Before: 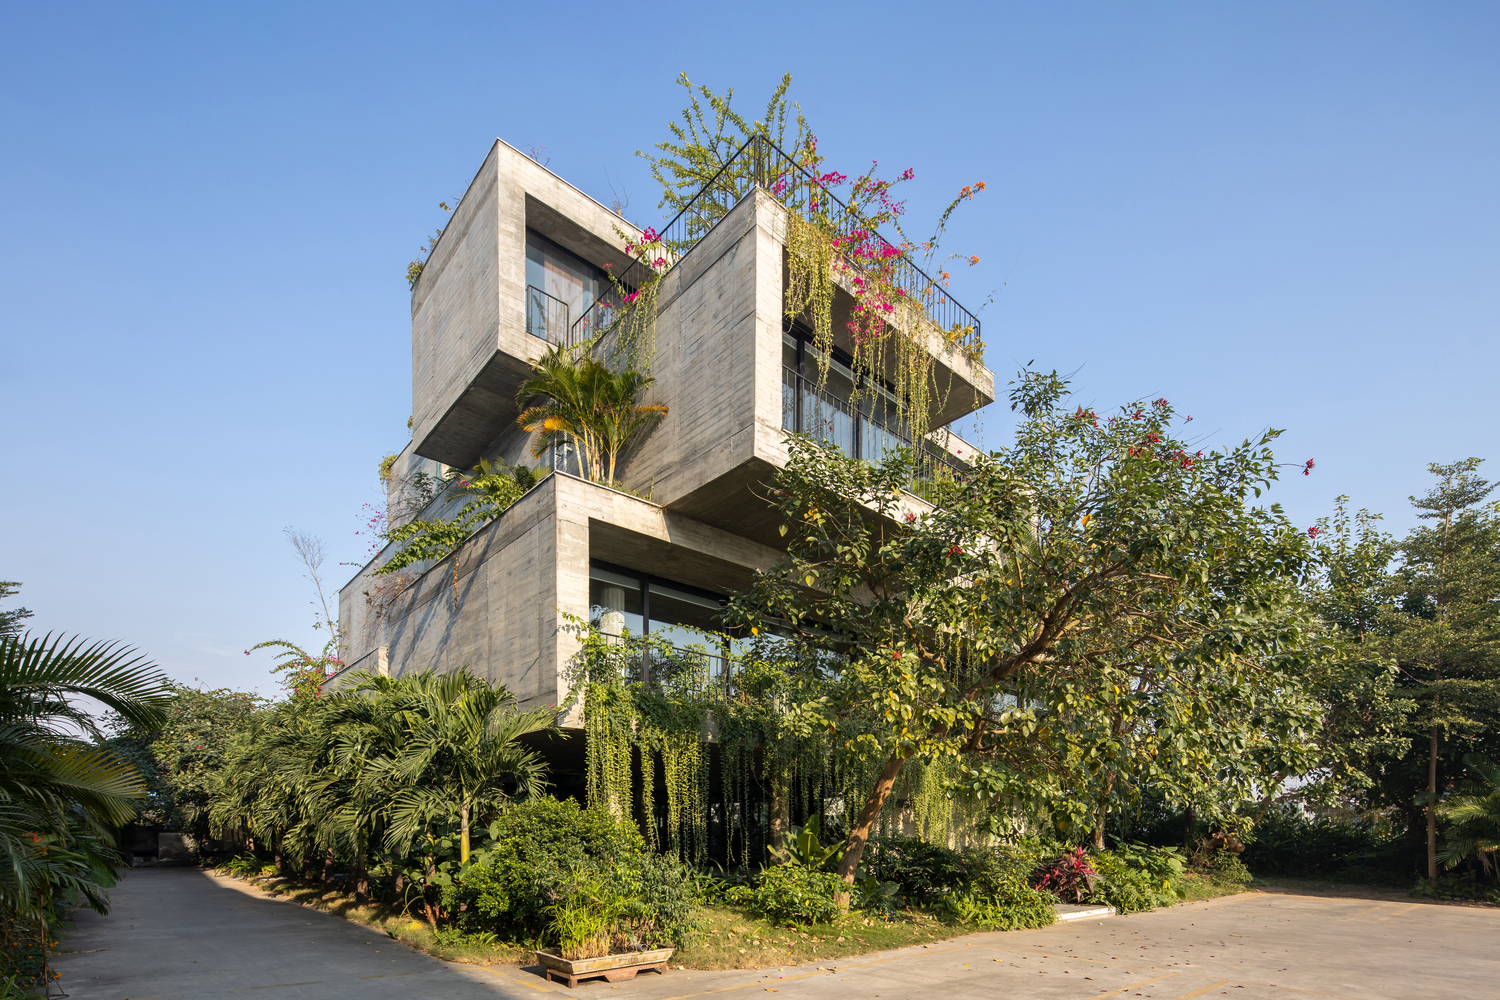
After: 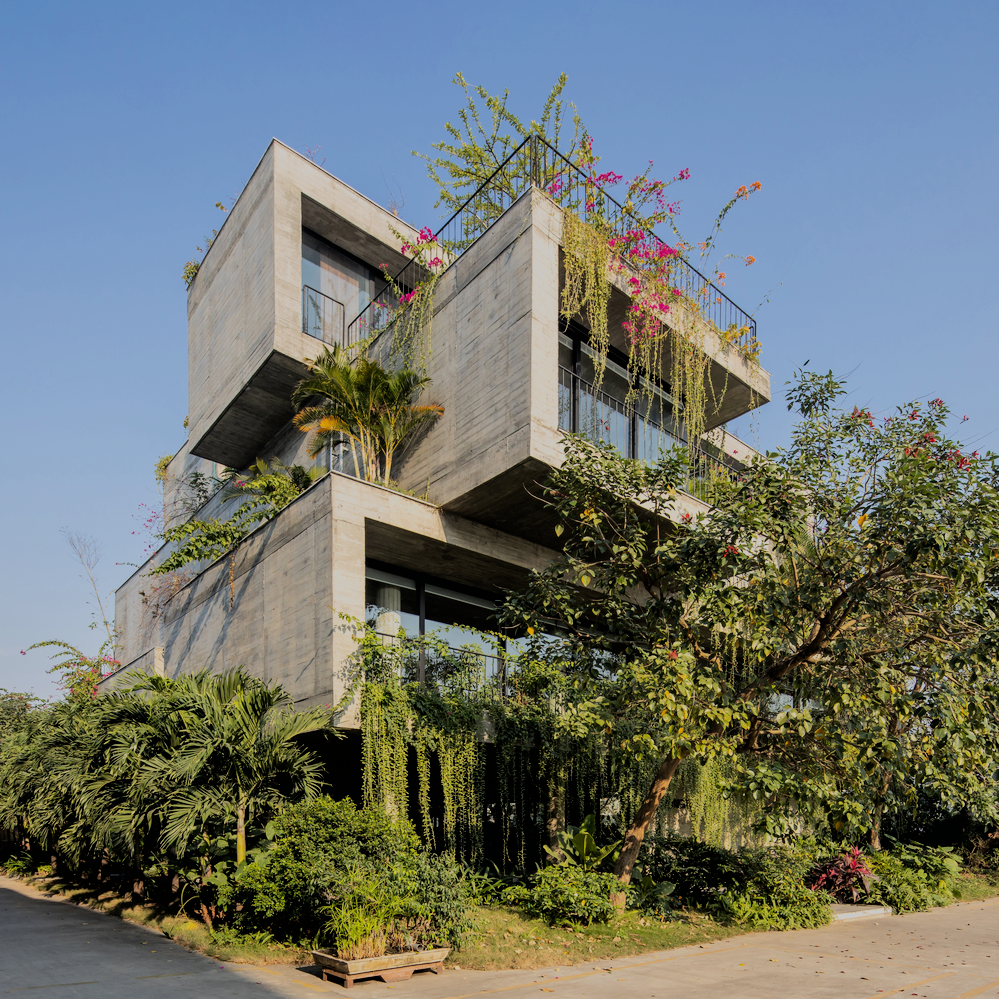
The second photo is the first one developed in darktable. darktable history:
filmic rgb: black relative exposure -6.15 EV, white relative exposure 6.96 EV, hardness 2.23, color science v6 (2022)
crop and rotate: left 15.055%, right 18.278%
